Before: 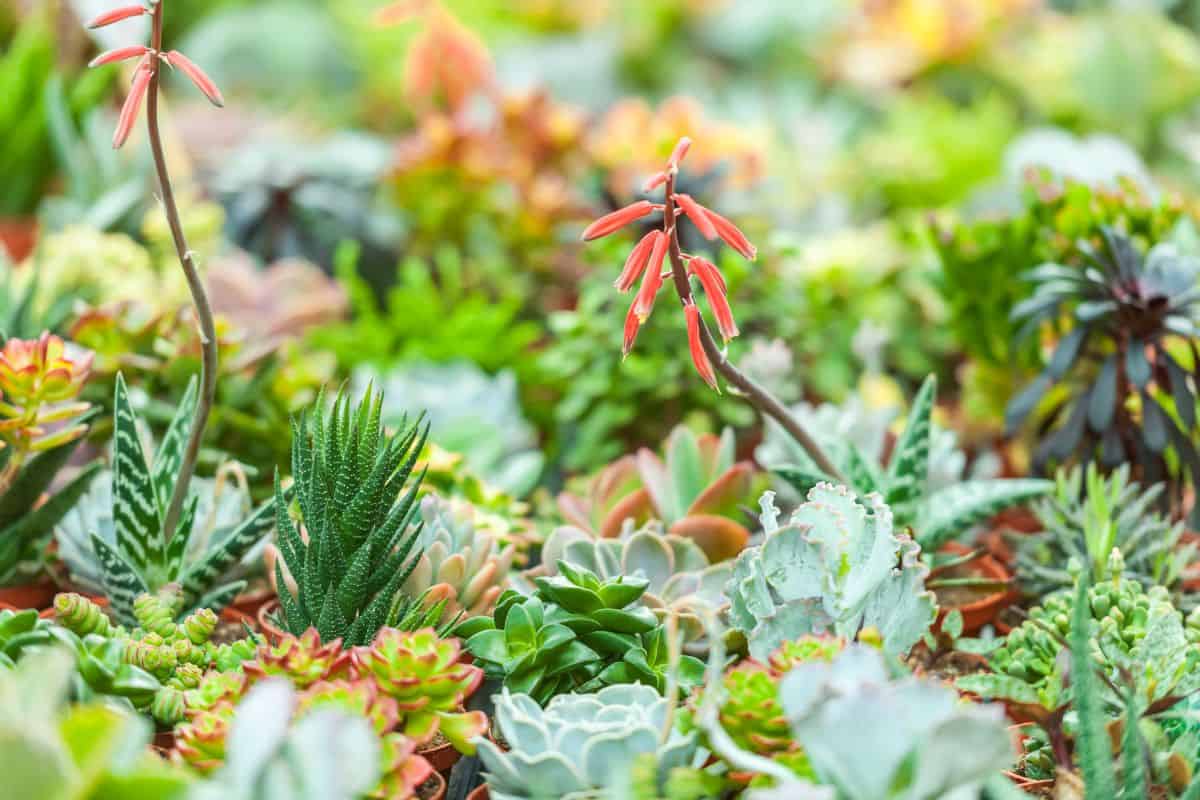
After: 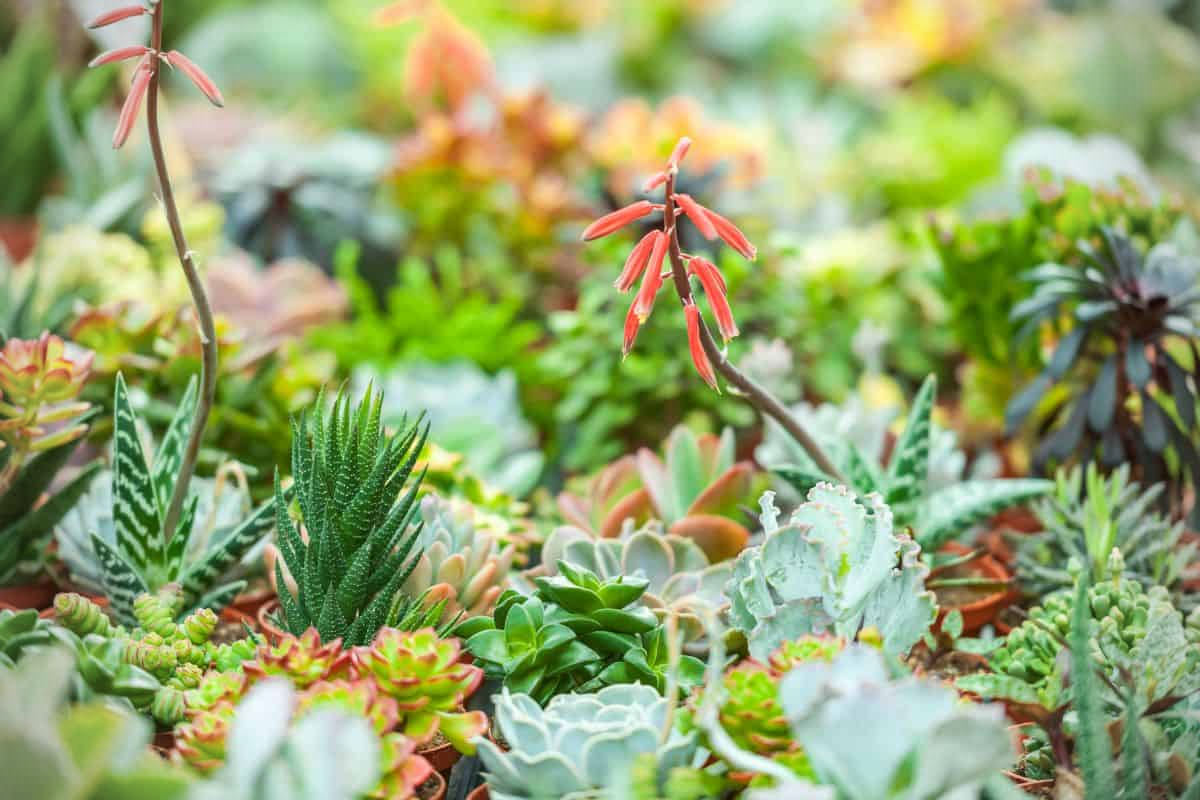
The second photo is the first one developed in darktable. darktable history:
vignetting: brightness -0.575, unbound false
